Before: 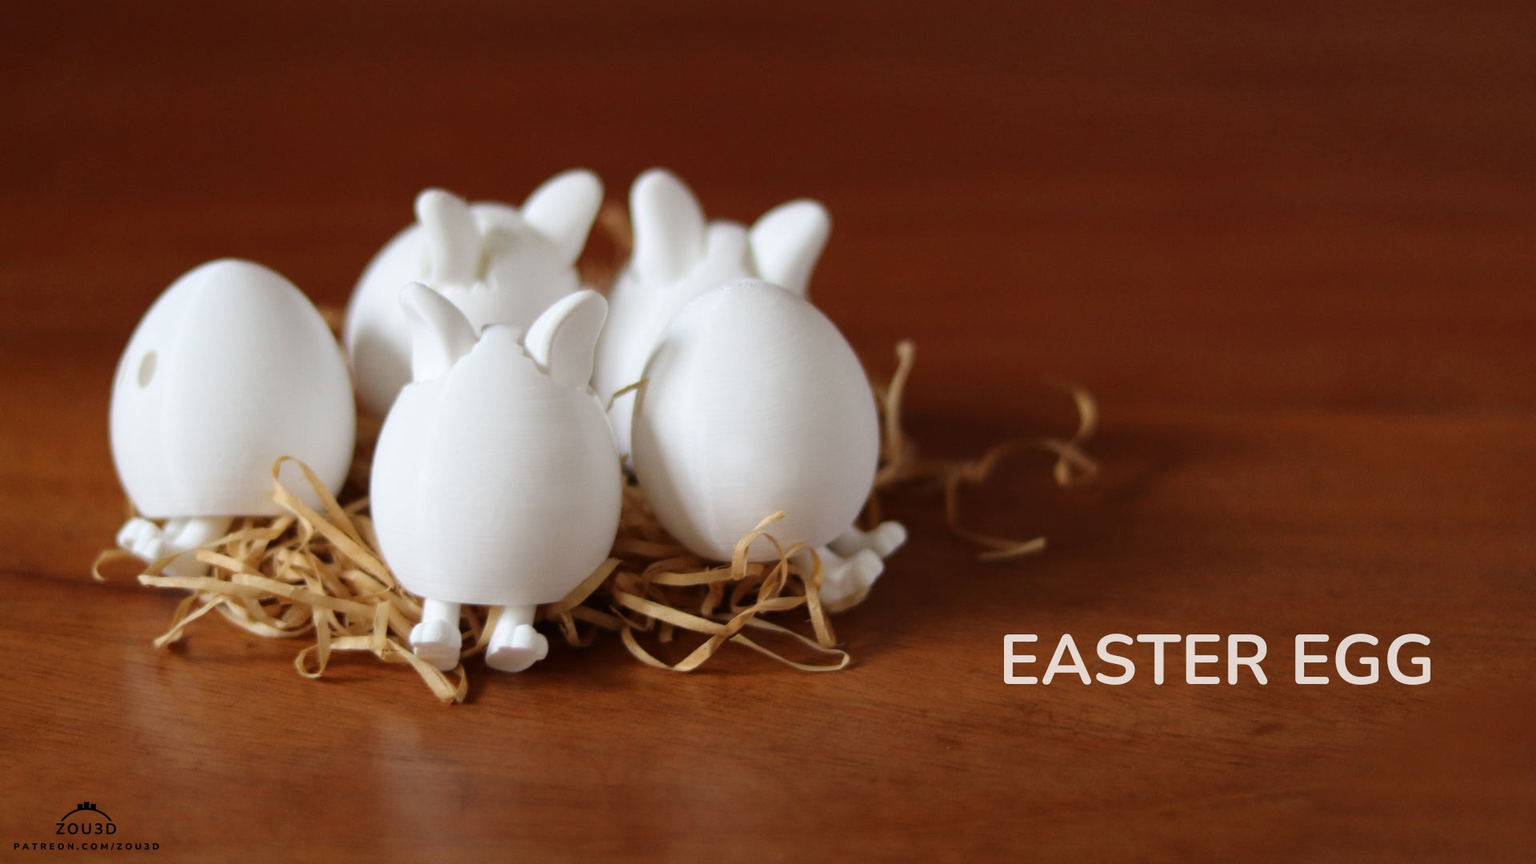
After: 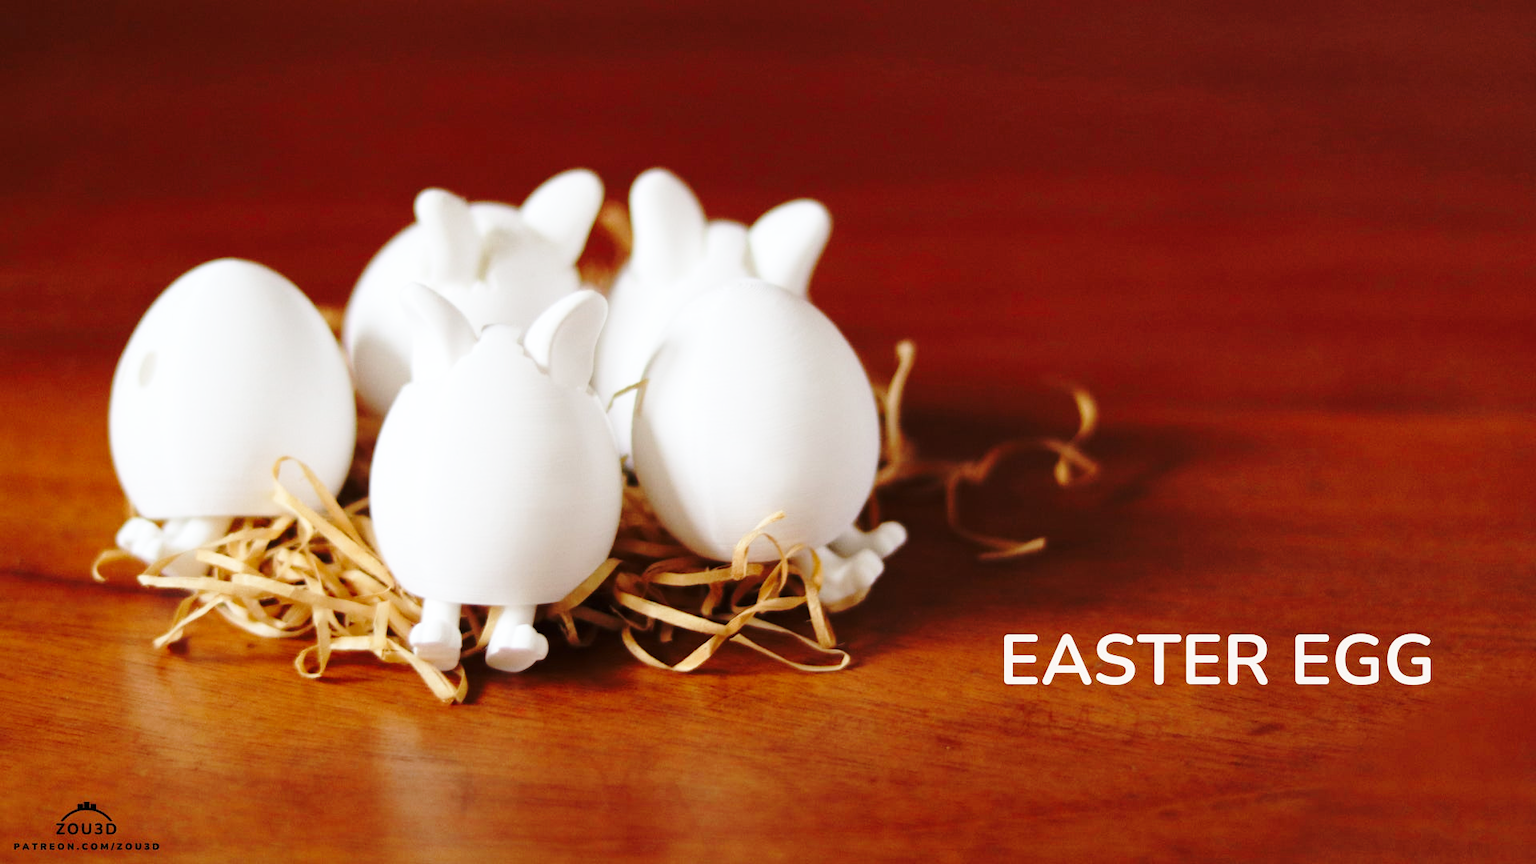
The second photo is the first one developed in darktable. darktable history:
base curve: curves: ch0 [(0, 0) (0.032, 0.037) (0.105, 0.228) (0.435, 0.76) (0.856, 0.983) (1, 1)], preserve colors none
exposure: compensate highlight preservation false
